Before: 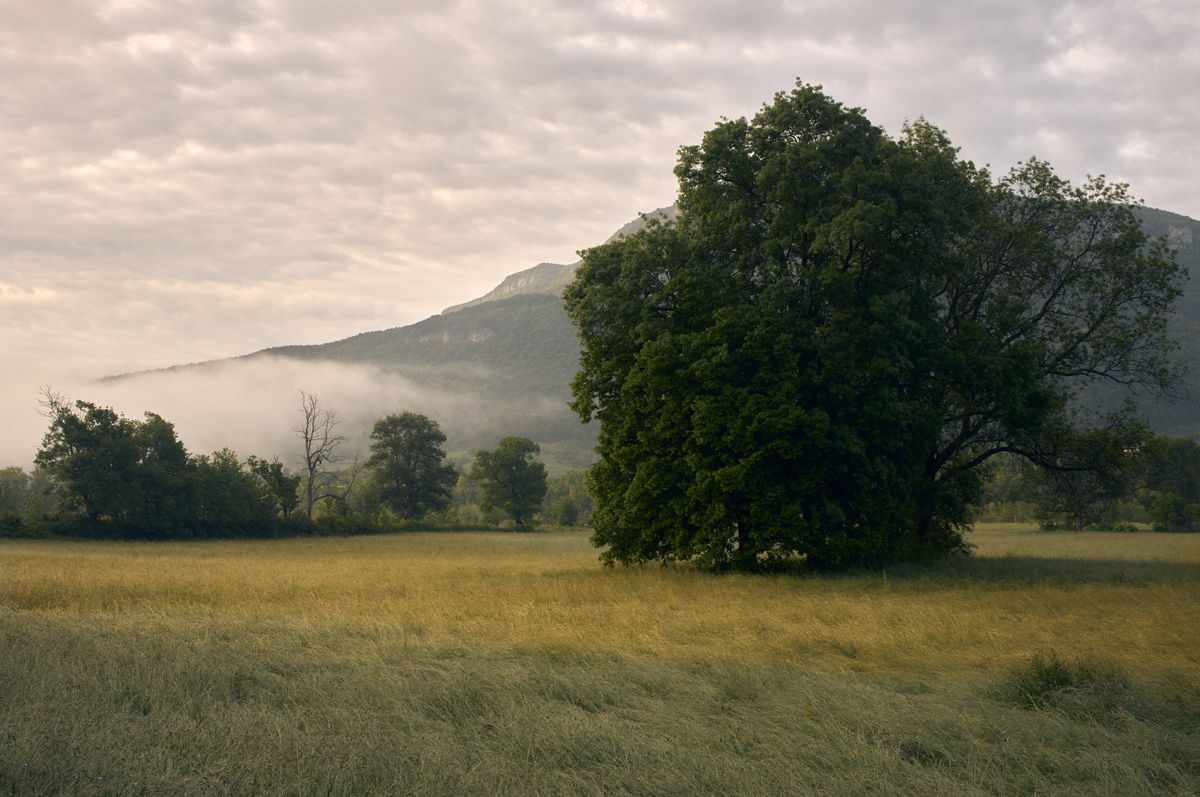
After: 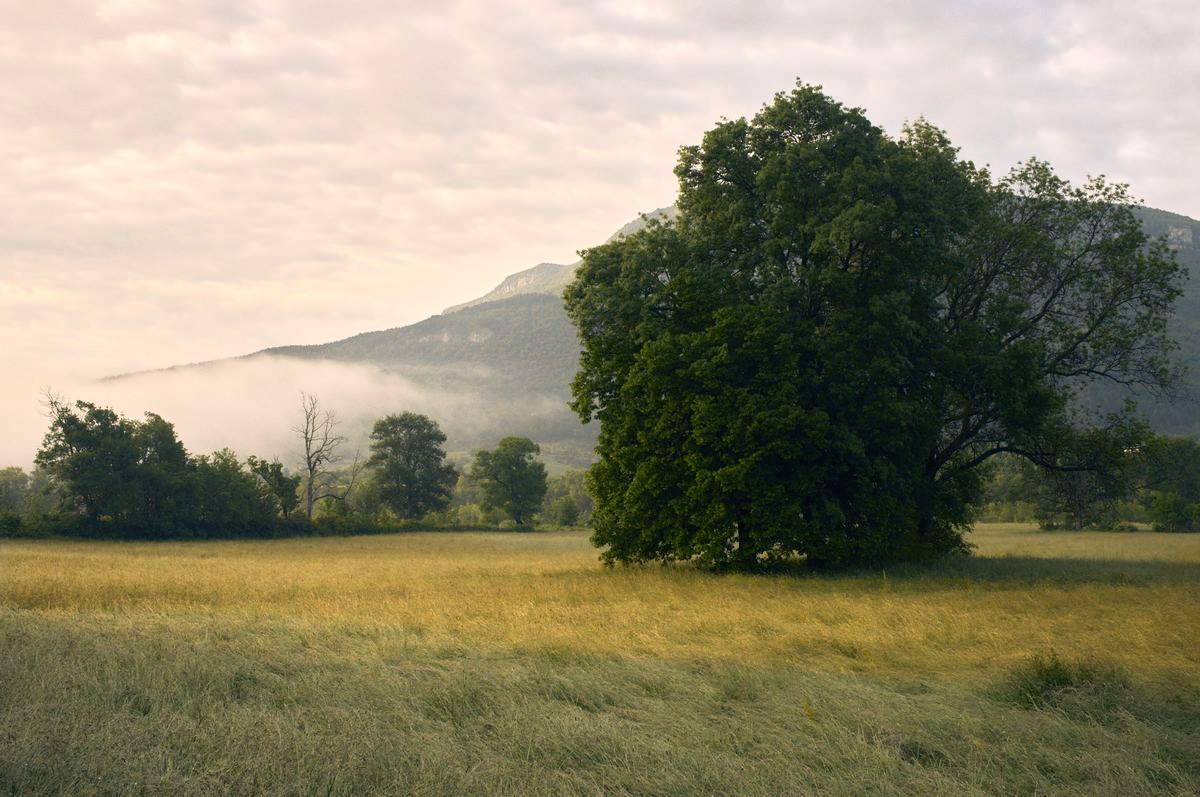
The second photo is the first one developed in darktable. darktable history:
contrast brightness saturation: contrast 0.204, brightness 0.163, saturation 0.225
